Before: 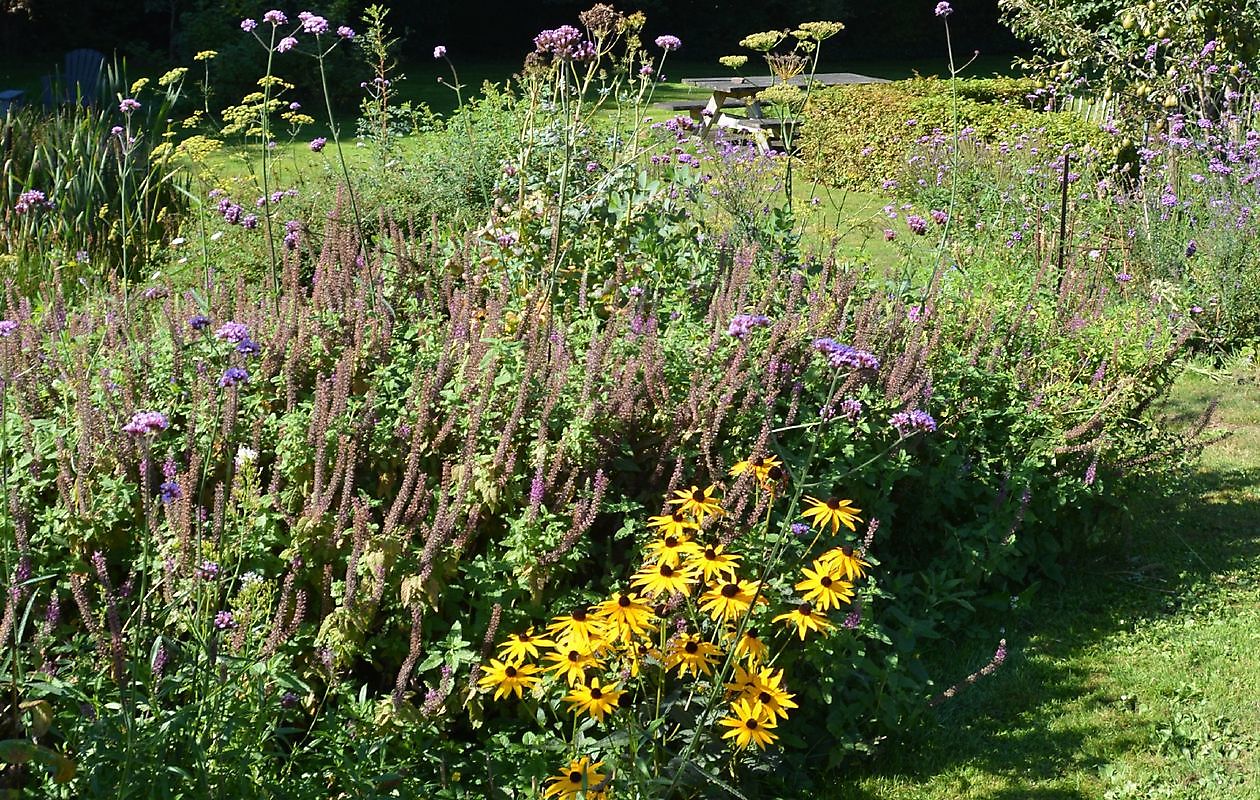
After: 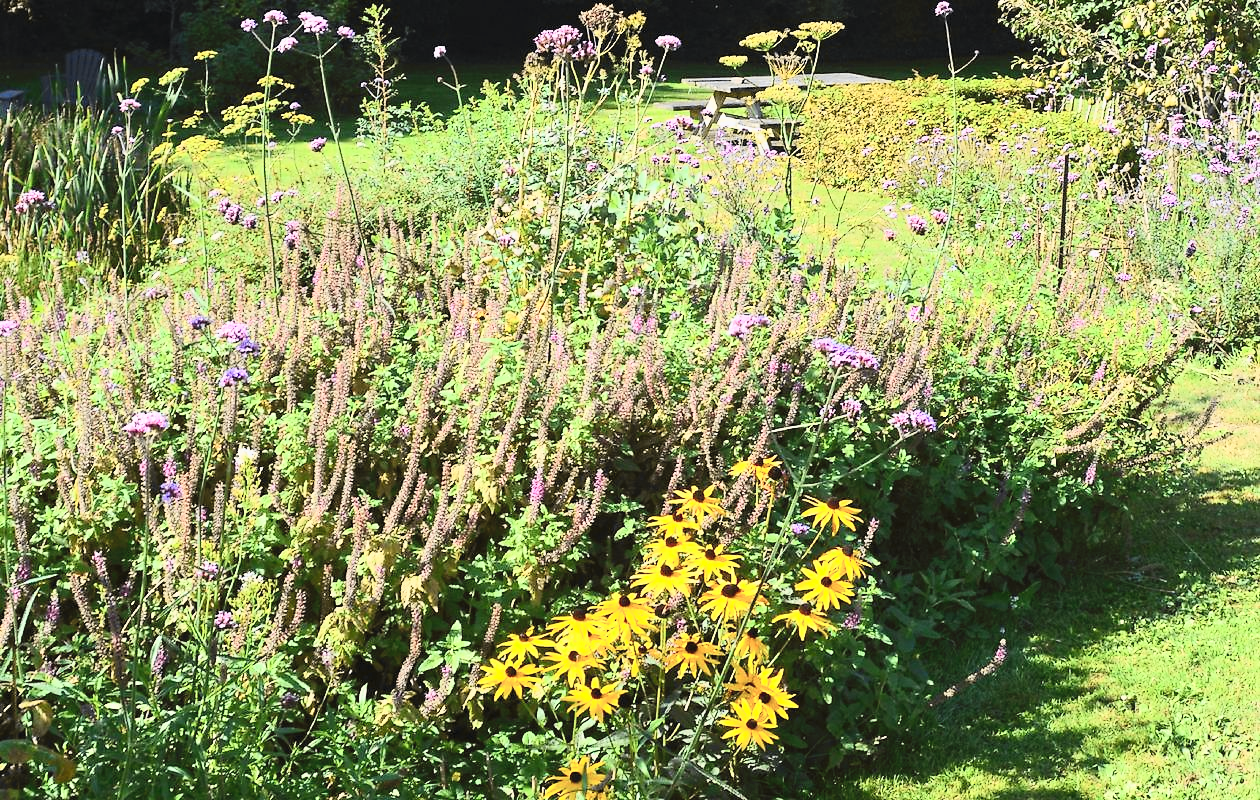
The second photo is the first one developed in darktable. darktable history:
contrast brightness saturation: contrast 0.39, brightness 0.53
tone curve: curves: ch0 [(0, 0) (0.071, 0.058) (0.266, 0.268) (0.498, 0.542) (0.766, 0.807) (1, 0.983)]; ch1 [(0, 0) (0.346, 0.307) (0.408, 0.387) (0.463, 0.465) (0.482, 0.493) (0.502, 0.499) (0.517, 0.505) (0.55, 0.554) (0.597, 0.61) (0.651, 0.698) (1, 1)]; ch2 [(0, 0) (0.346, 0.34) (0.434, 0.46) (0.485, 0.494) (0.5, 0.498) (0.509, 0.517) (0.526, 0.539) (0.583, 0.603) (0.625, 0.659) (1, 1)], color space Lab, independent channels, preserve colors none
